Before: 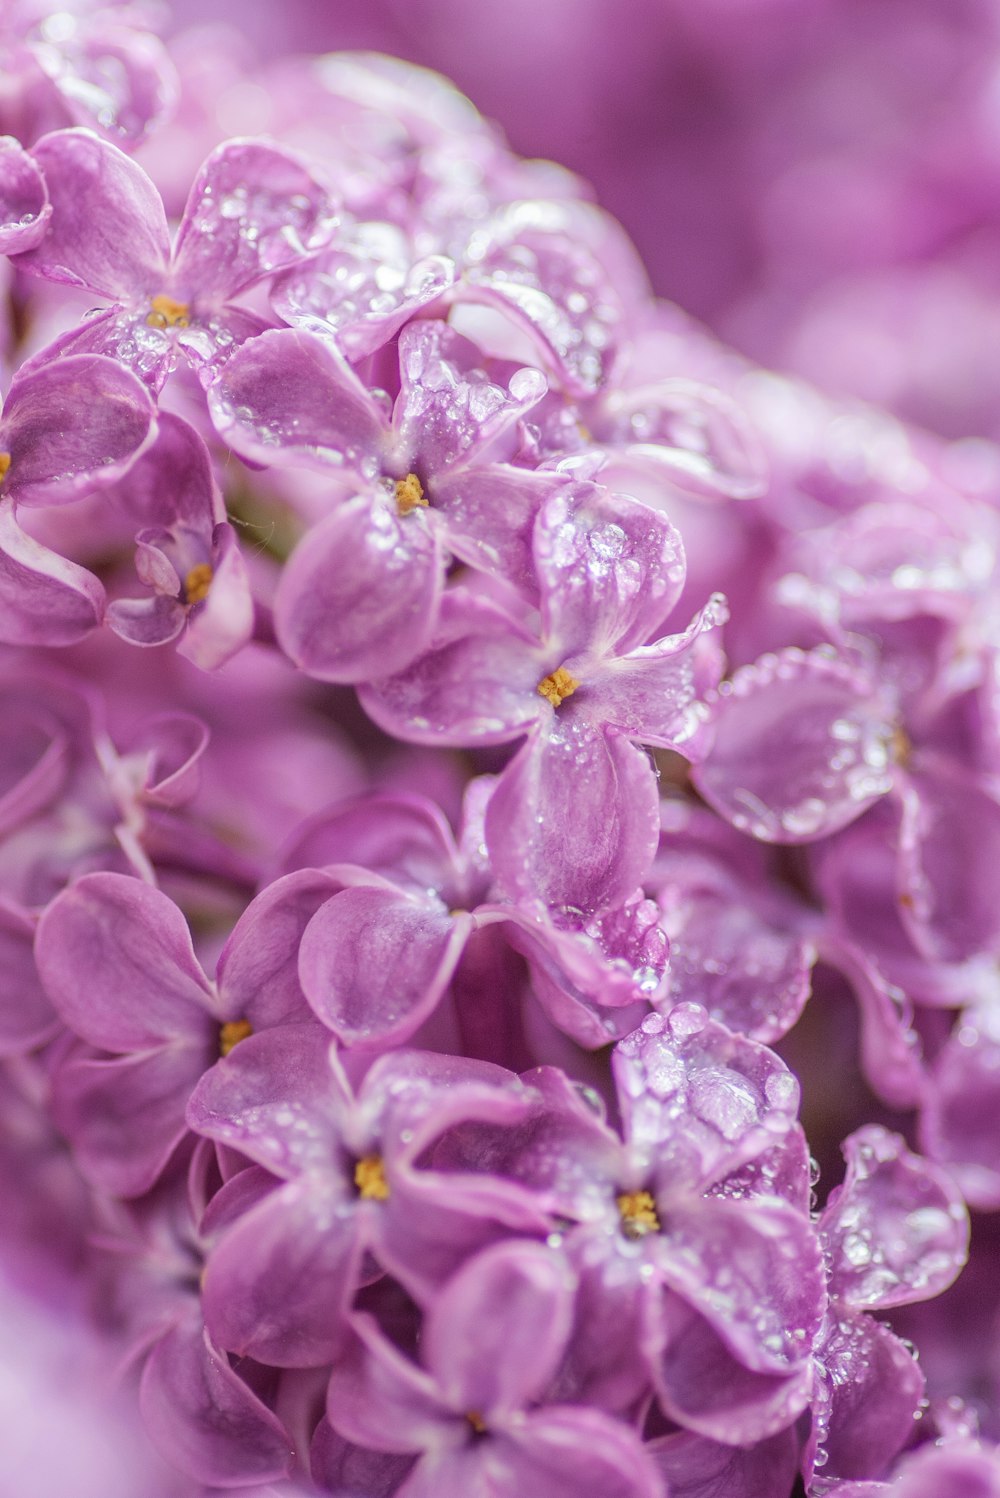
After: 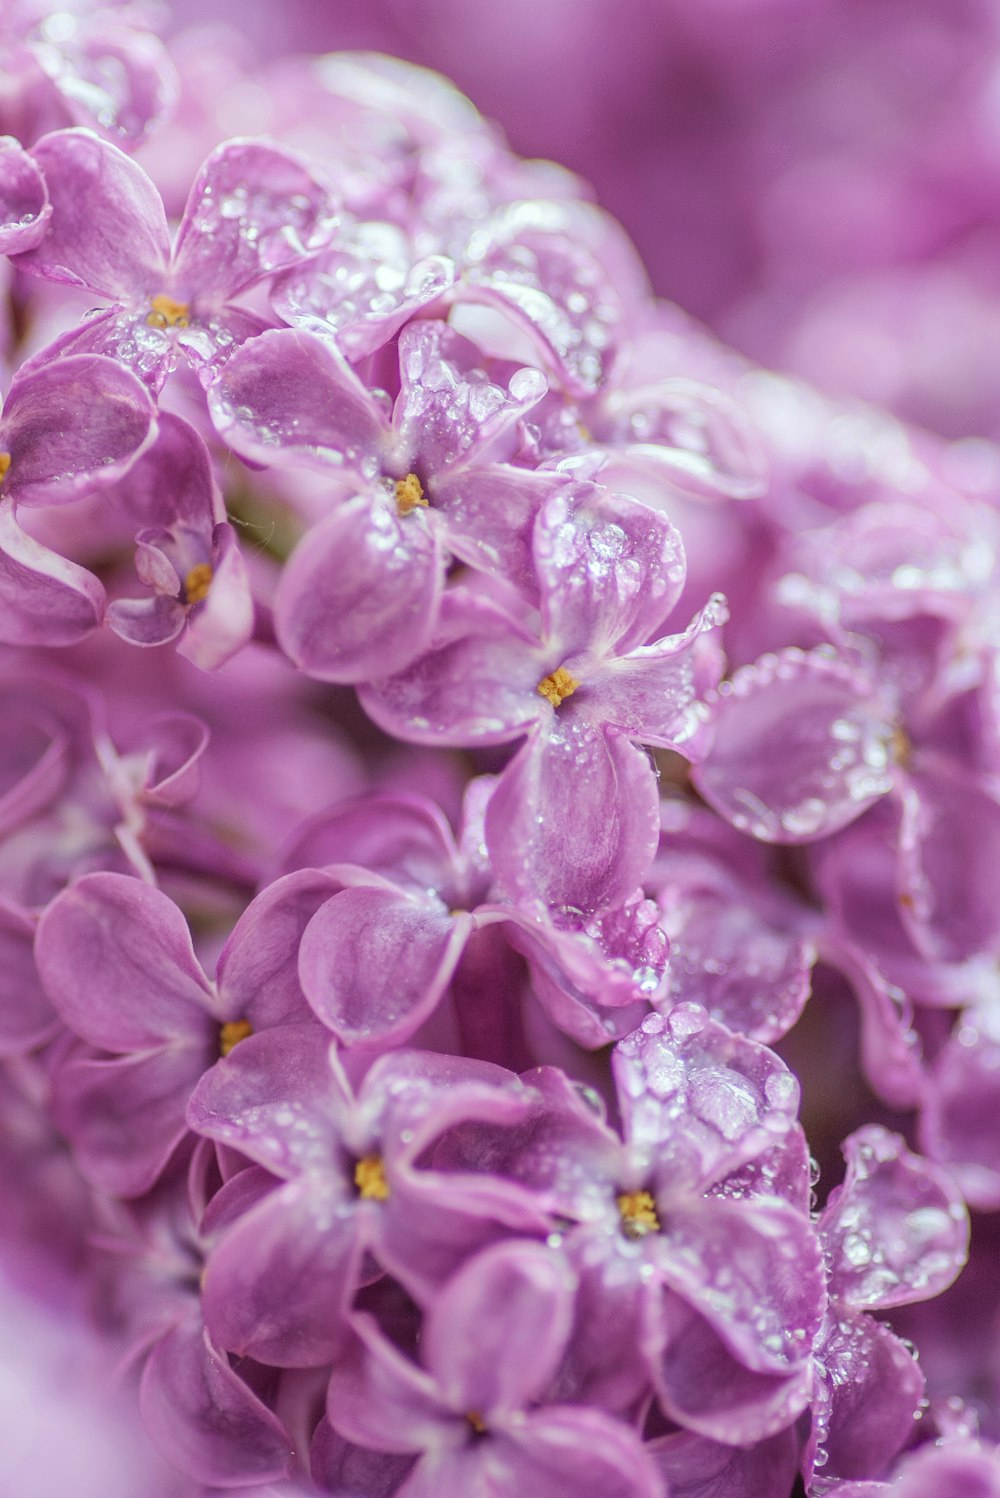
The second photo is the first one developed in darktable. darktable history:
color calibration: illuminant Planckian (black body), x 0.352, y 0.352, temperature 4801.97 K
